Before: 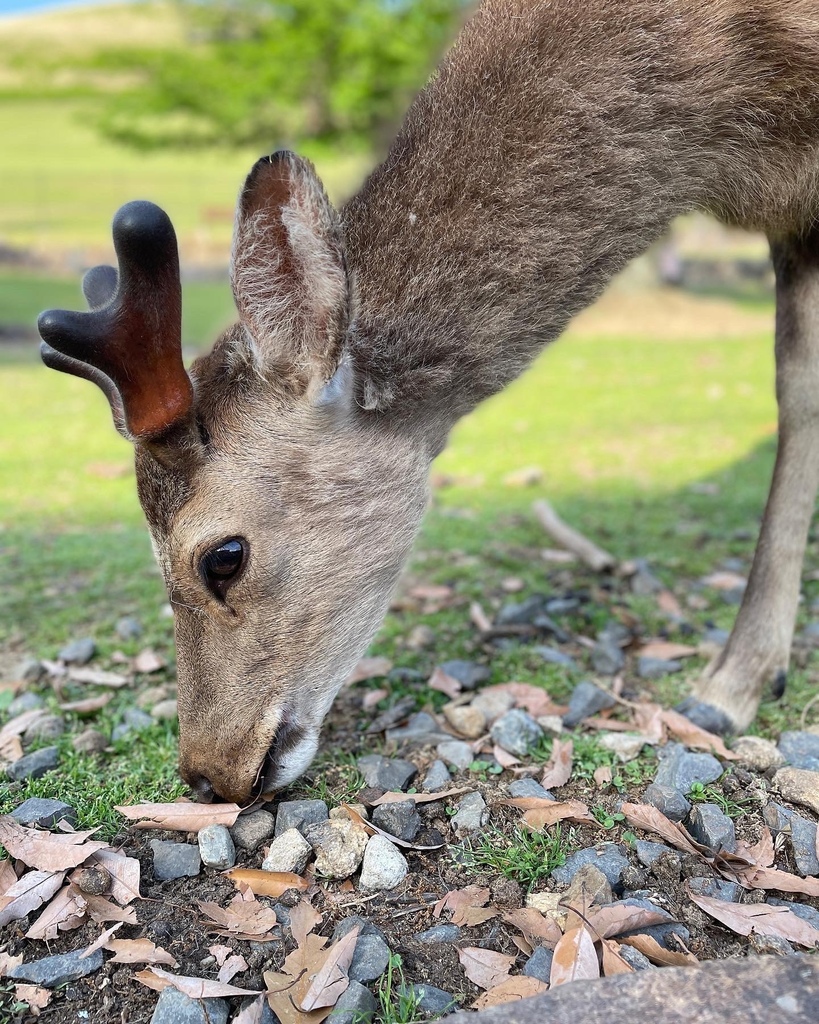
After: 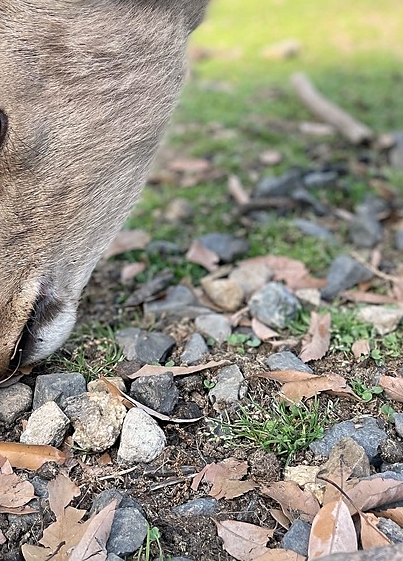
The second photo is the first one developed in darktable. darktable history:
crop: left 29.657%, top 41.723%, right 21.047%, bottom 3.477%
sharpen: radius 1.847, amount 0.393, threshold 1.222
color balance rgb: highlights gain › chroma 1.079%, highlights gain › hue 52.52°, perceptual saturation grading › global saturation -0.889%, global vibrance -23.018%
